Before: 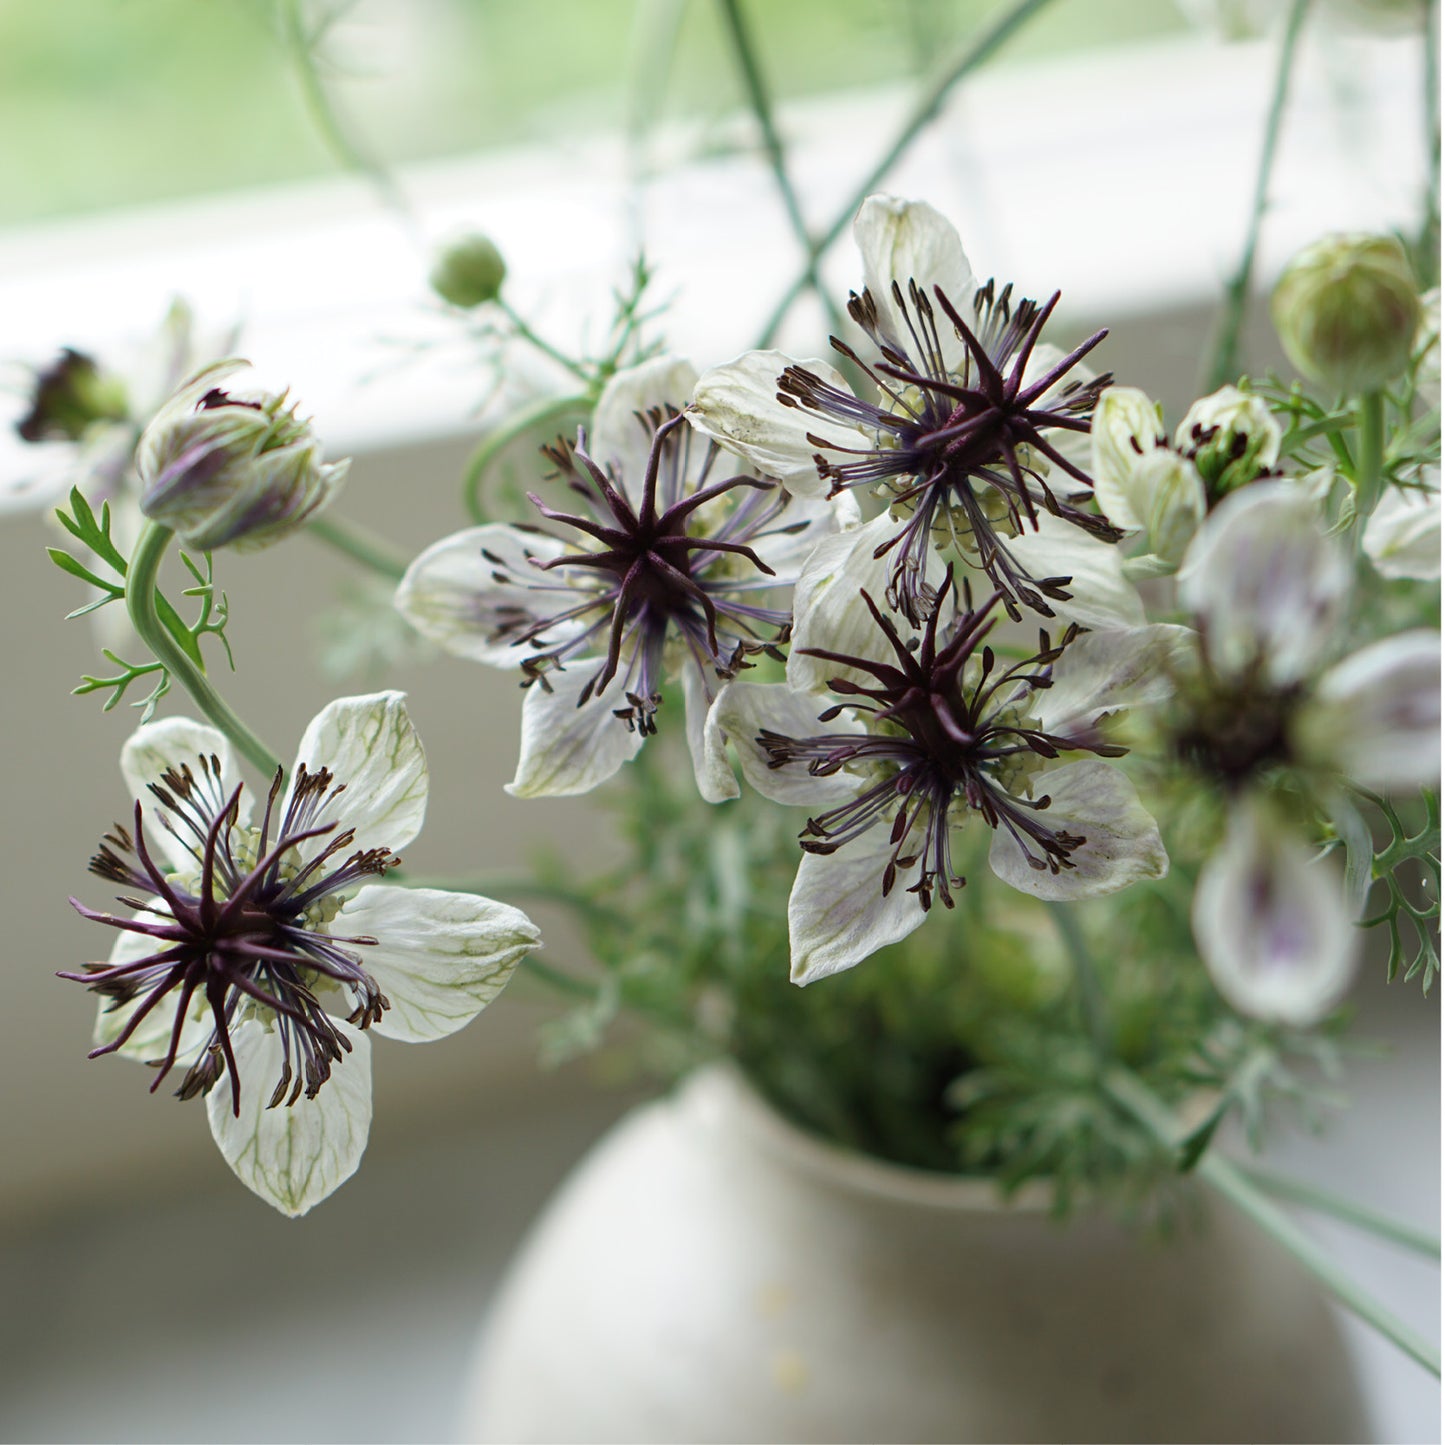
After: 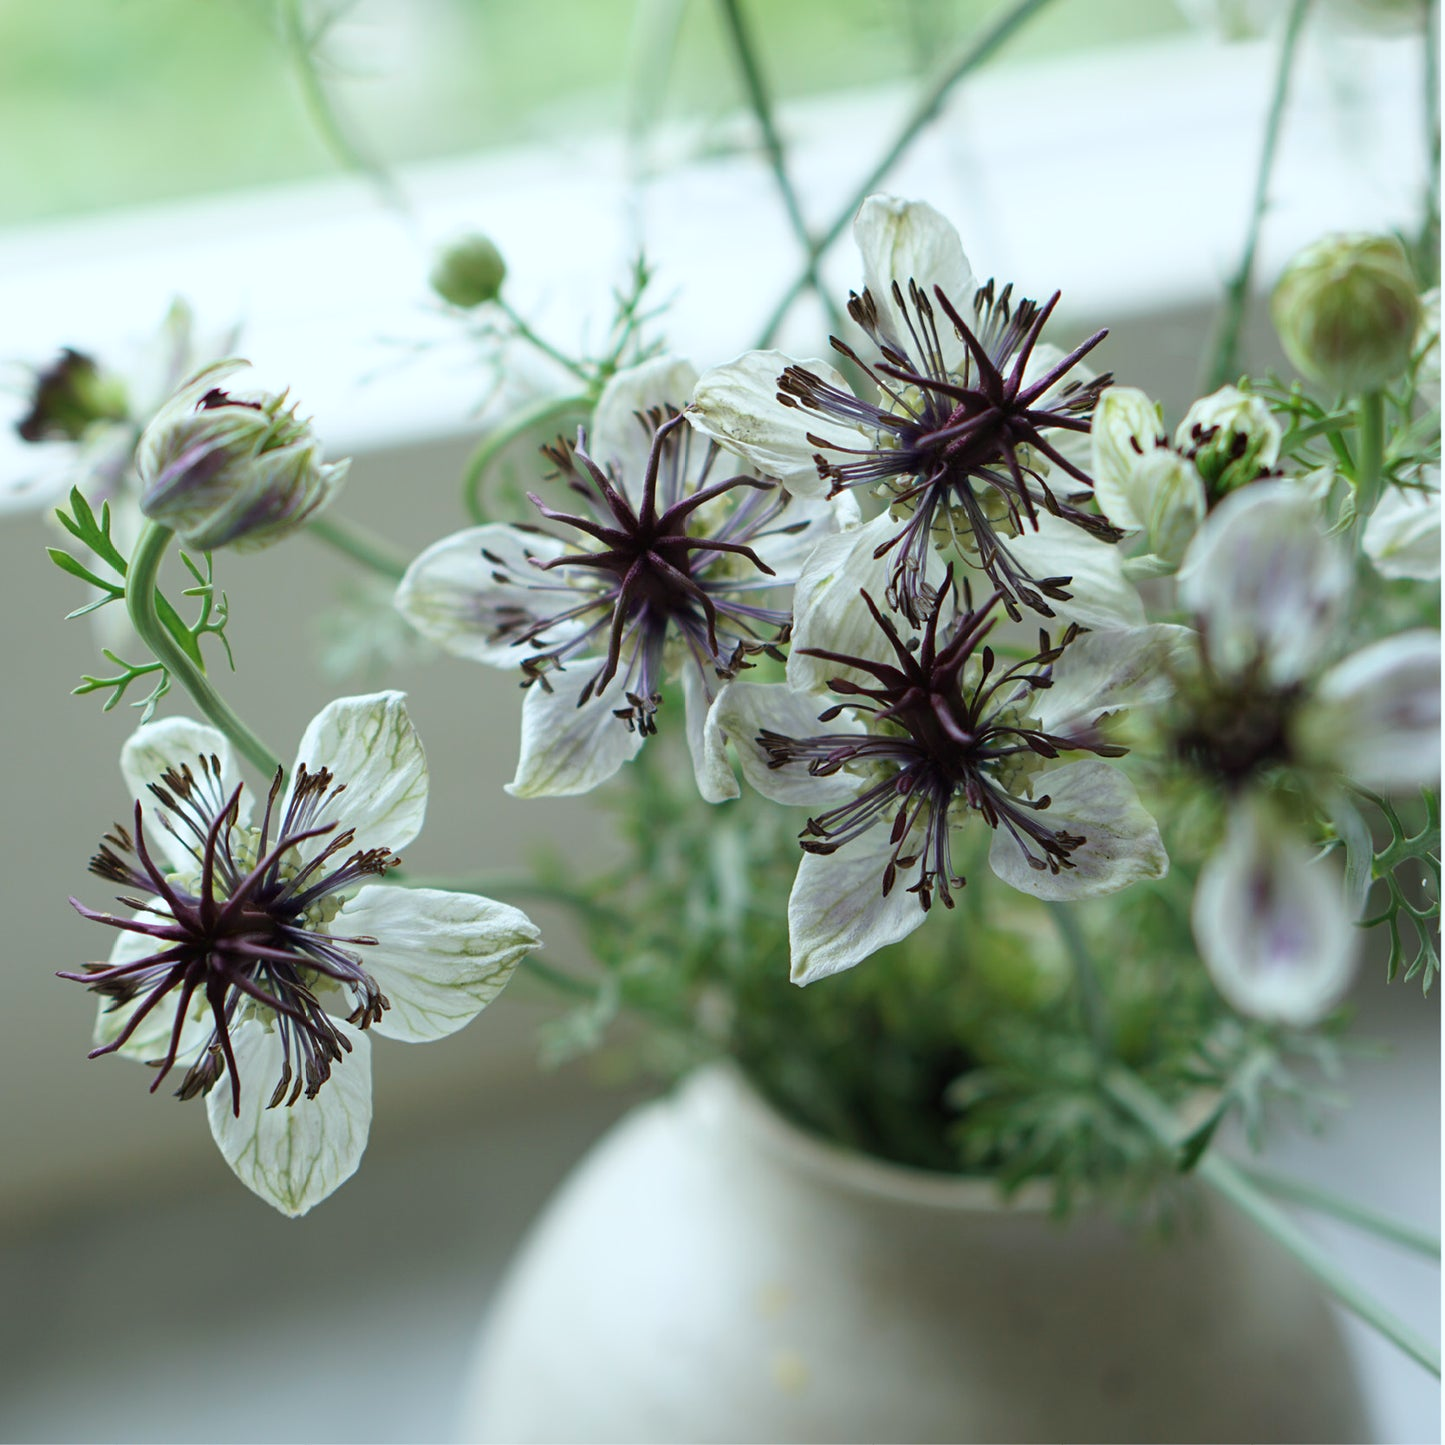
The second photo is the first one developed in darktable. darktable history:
color calibration: illuminant Planckian (black body), adaptation linear Bradford (ICC v4), x 0.36, y 0.366, temperature 4513.83 K
